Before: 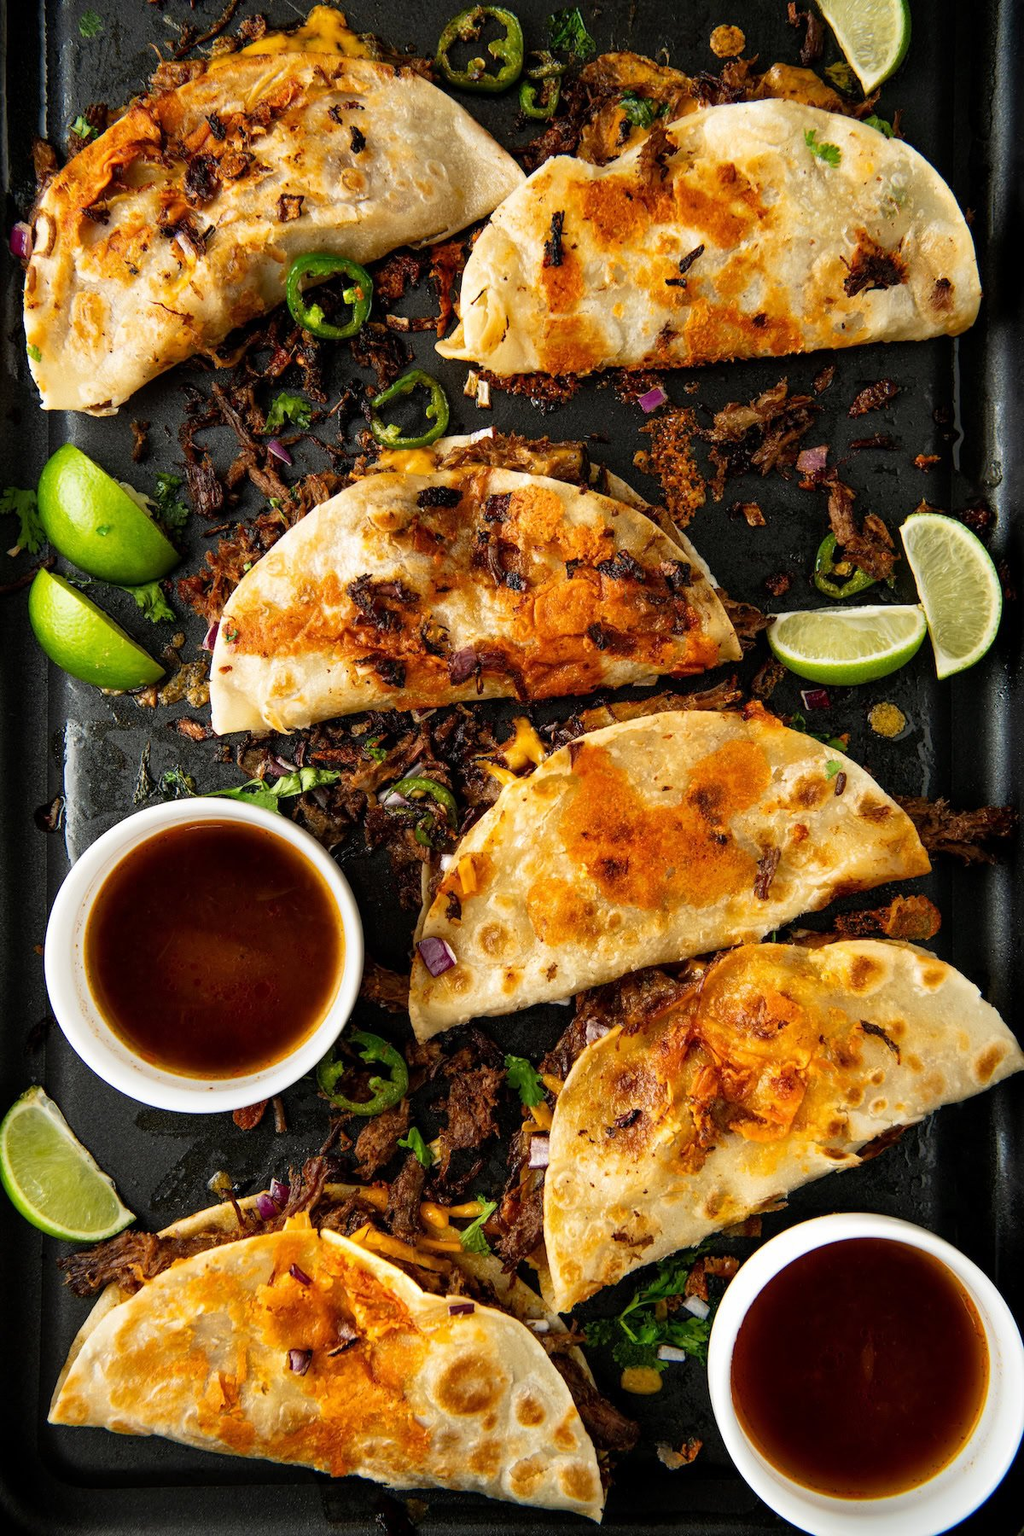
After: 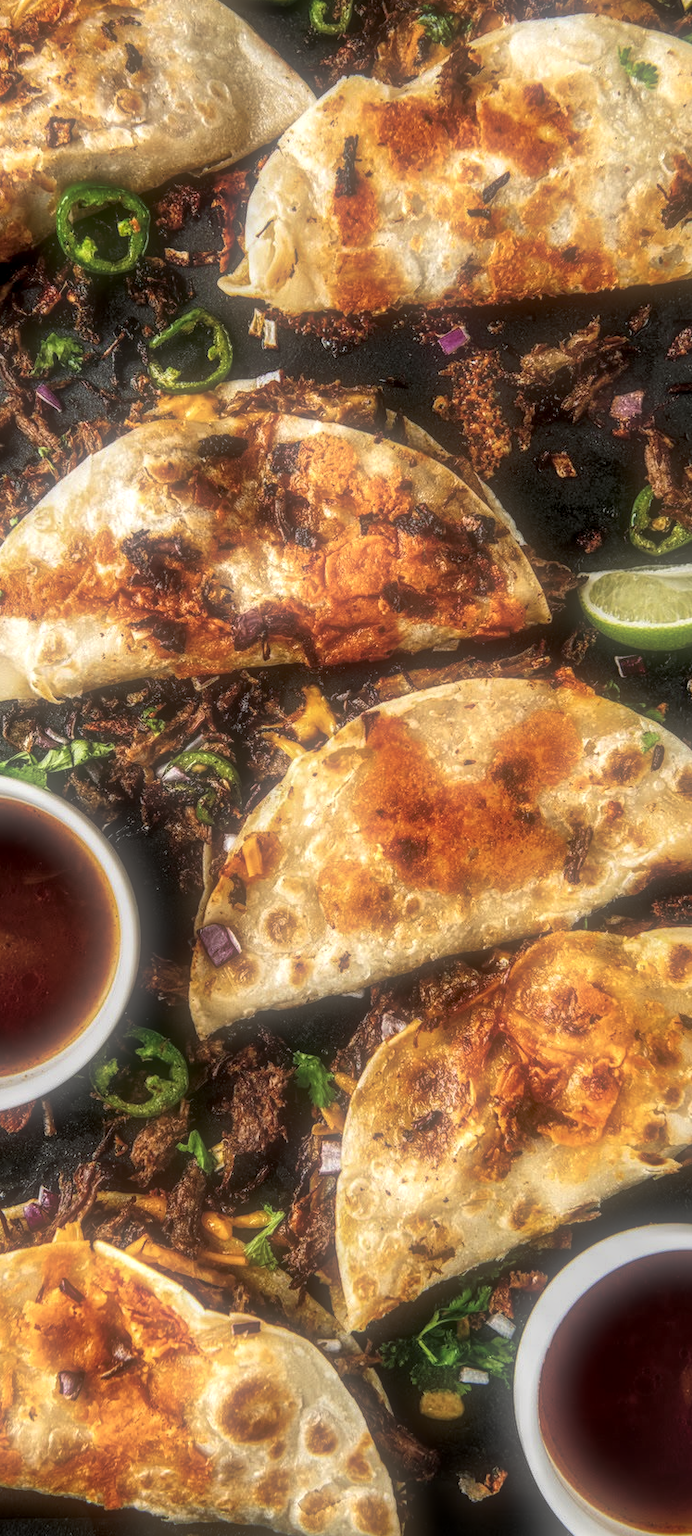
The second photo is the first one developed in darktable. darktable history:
crop and rotate: left 22.918%, top 5.629%, right 14.711%, bottom 2.247%
soften: size 60.24%, saturation 65.46%, brightness 0.506 EV, mix 25.7%
local contrast: highlights 0%, shadows 0%, detail 182%
